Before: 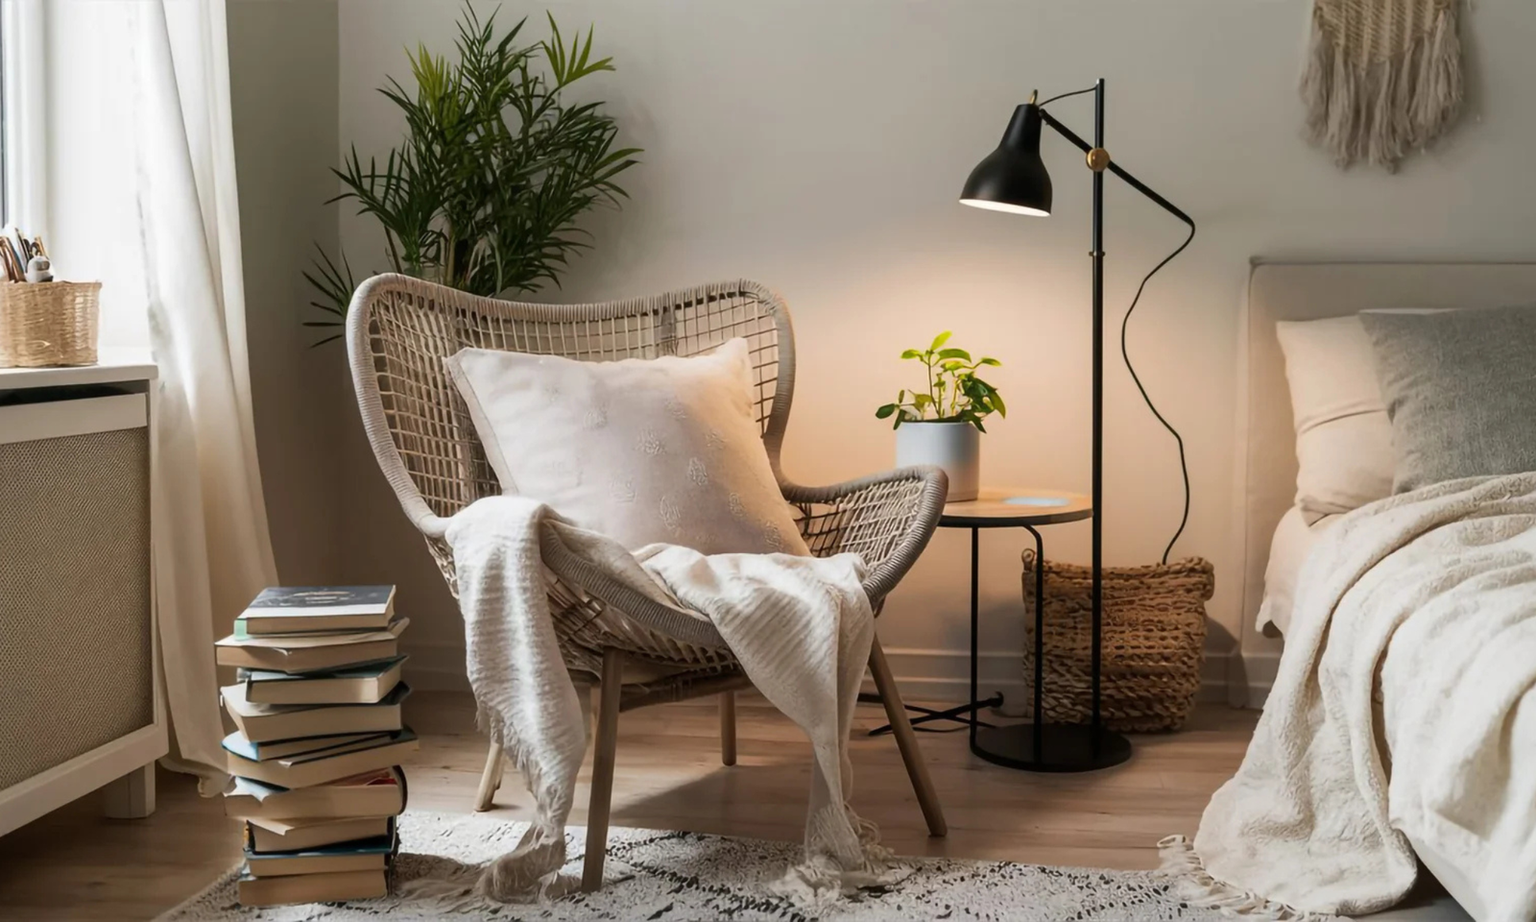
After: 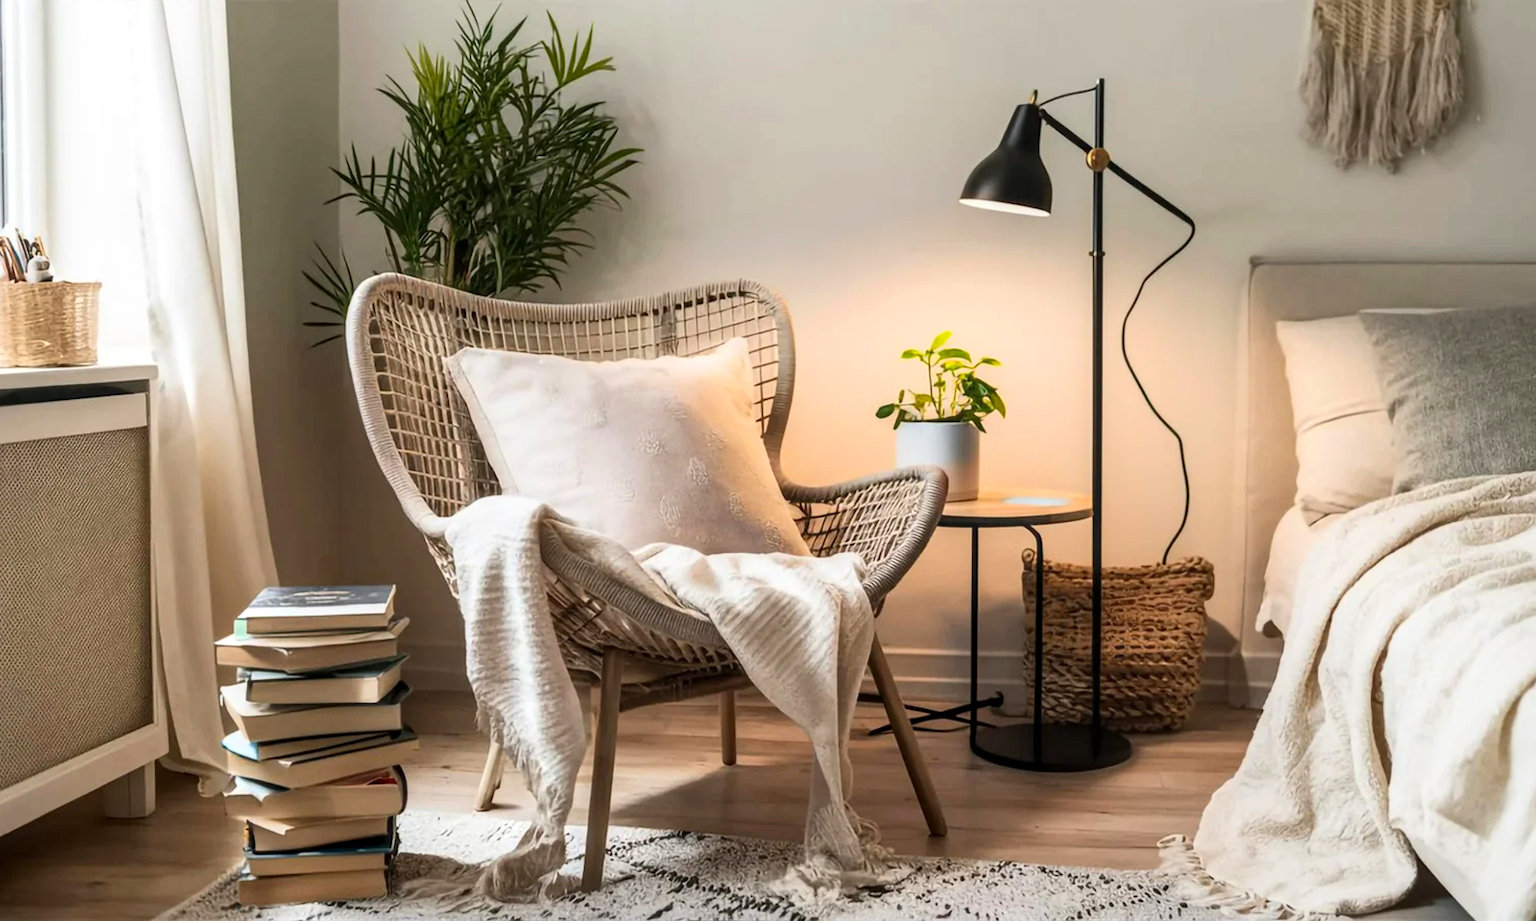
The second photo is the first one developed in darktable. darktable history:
local contrast: on, module defaults
contrast brightness saturation: contrast 0.201, brightness 0.169, saturation 0.215
